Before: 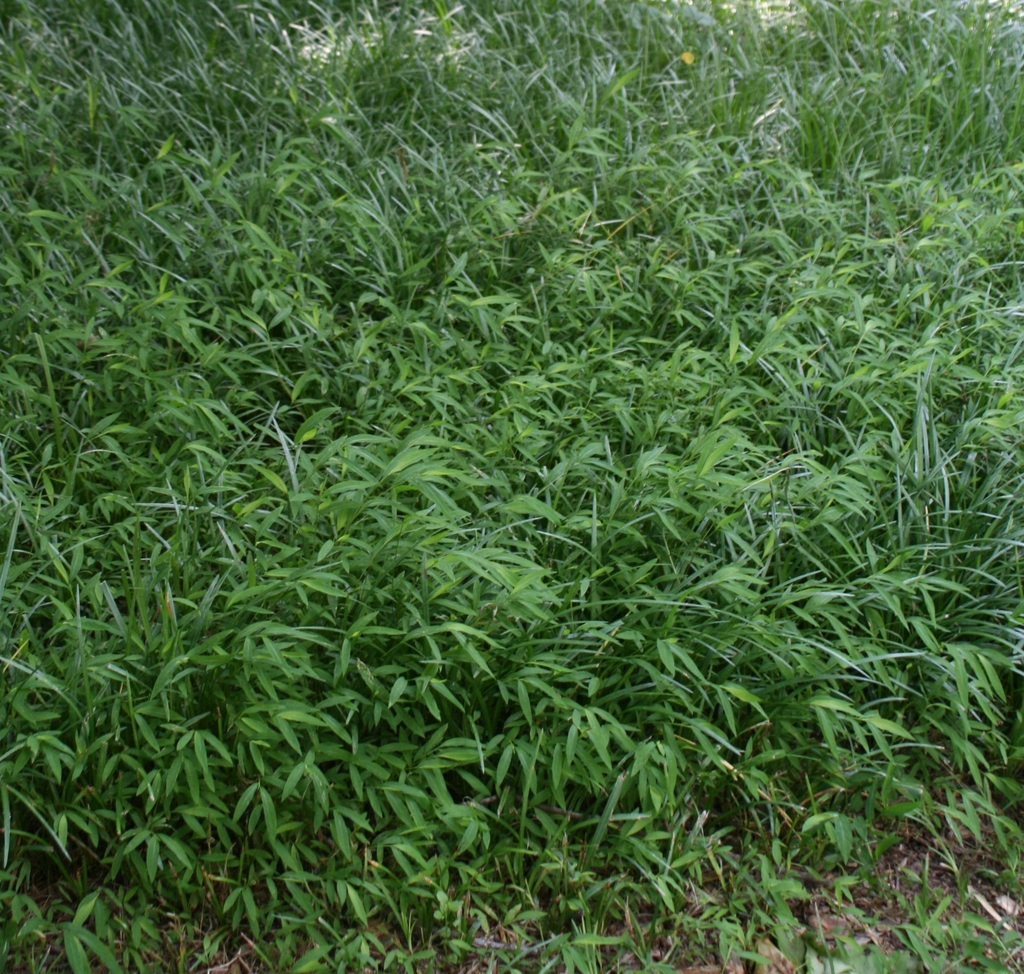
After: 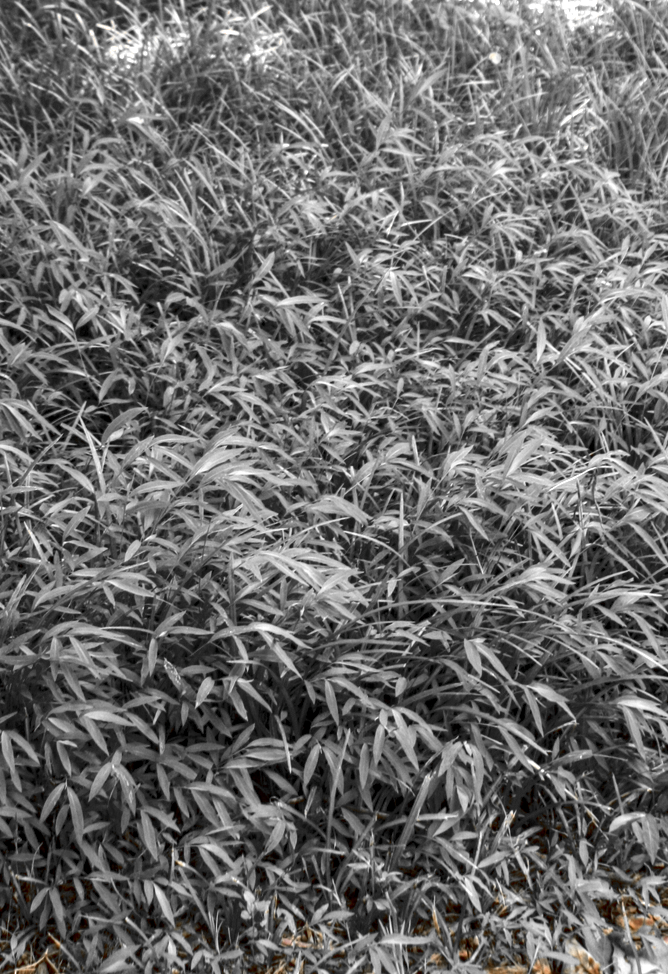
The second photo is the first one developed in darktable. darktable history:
contrast brightness saturation: contrast 0.009, saturation -0.052
color zones: curves: ch0 [(0, 0.497) (0.096, 0.361) (0.221, 0.538) (0.429, 0.5) (0.571, 0.5) (0.714, 0.5) (0.857, 0.5) (1, 0.497)]; ch1 [(0, 0.5) (0.143, 0.5) (0.257, -0.002) (0.429, 0.04) (0.571, -0.001) (0.714, -0.015) (0.857, 0.024) (1, 0.5)]
crop and rotate: left 18.88%, right 15.809%
local contrast: detail 150%
velvia: on, module defaults
color correction: highlights a* 8.9, highlights b* 15.24, shadows a* -0.546, shadows b* 27.19
tone equalizer: mask exposure compensation -0.511 EV
color balance rgb: shadows lift › luminance 0.849%, shadows lift › chroma 0.102%, shadows lift › hue 18.65°, perceptual saturation grading › global saturation 30.321%, perceptual brilliance grading › highlights 10.358%, perceptual brilliance grading › mid-tones 4.87%, global vibrance 20%
